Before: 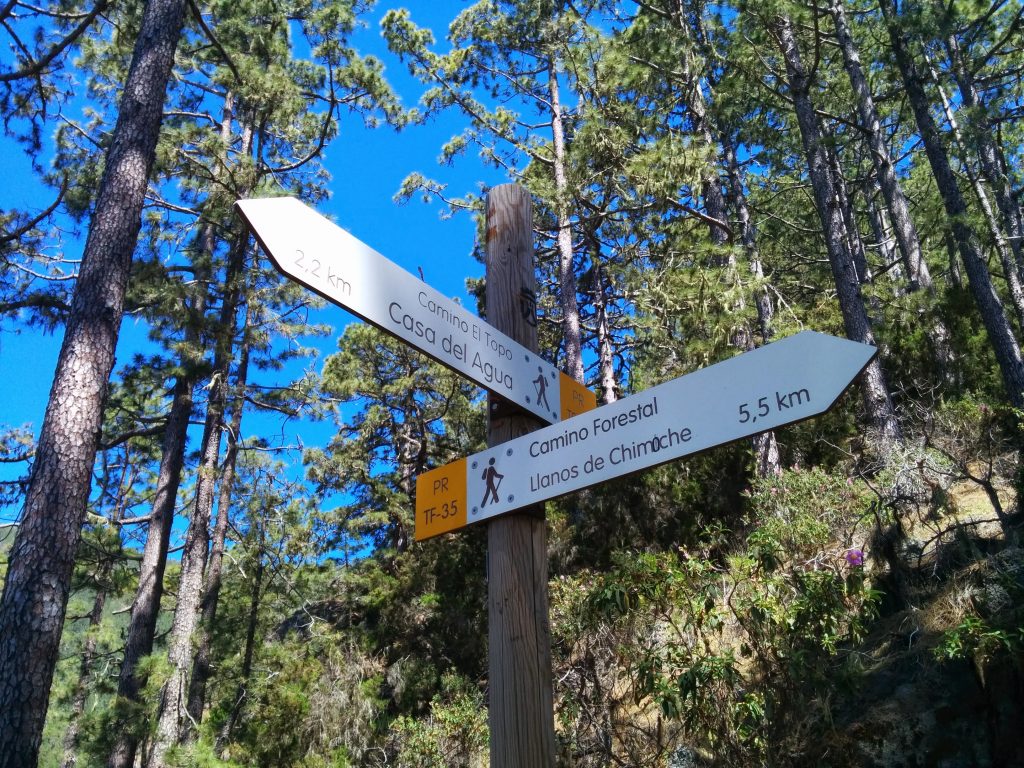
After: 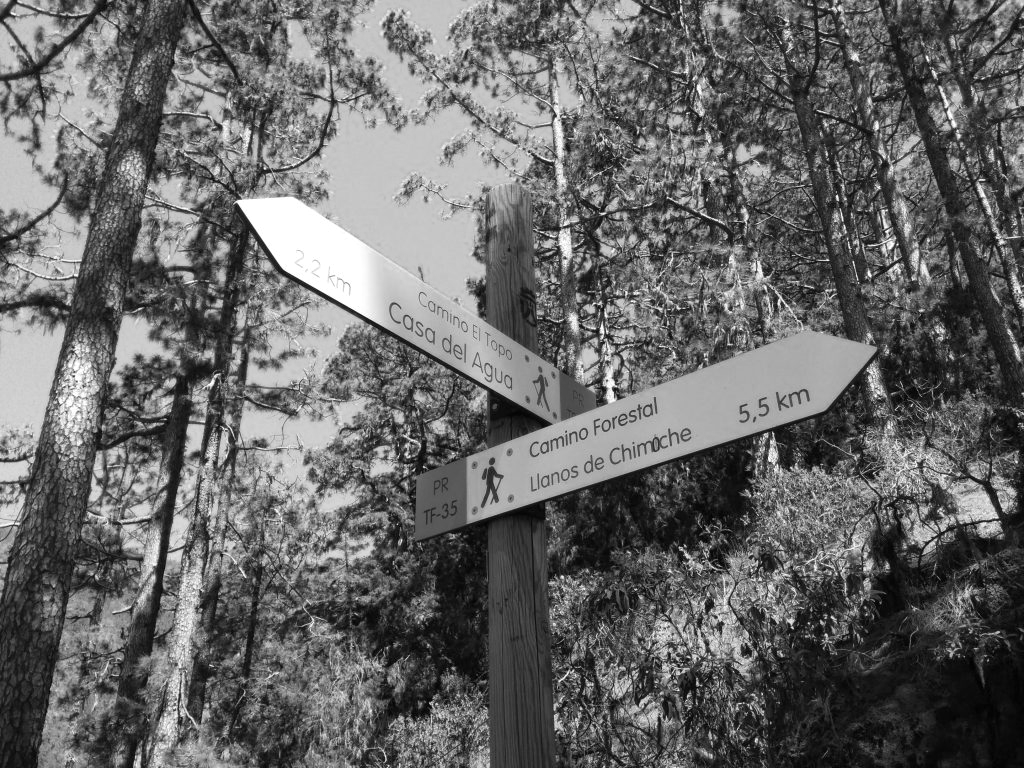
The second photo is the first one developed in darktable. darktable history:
color calibration: output gray [0.18, 0.41, 0.41, 0], illuminant custom, x 0.372, y 0.389, temperature 4264.51 K
